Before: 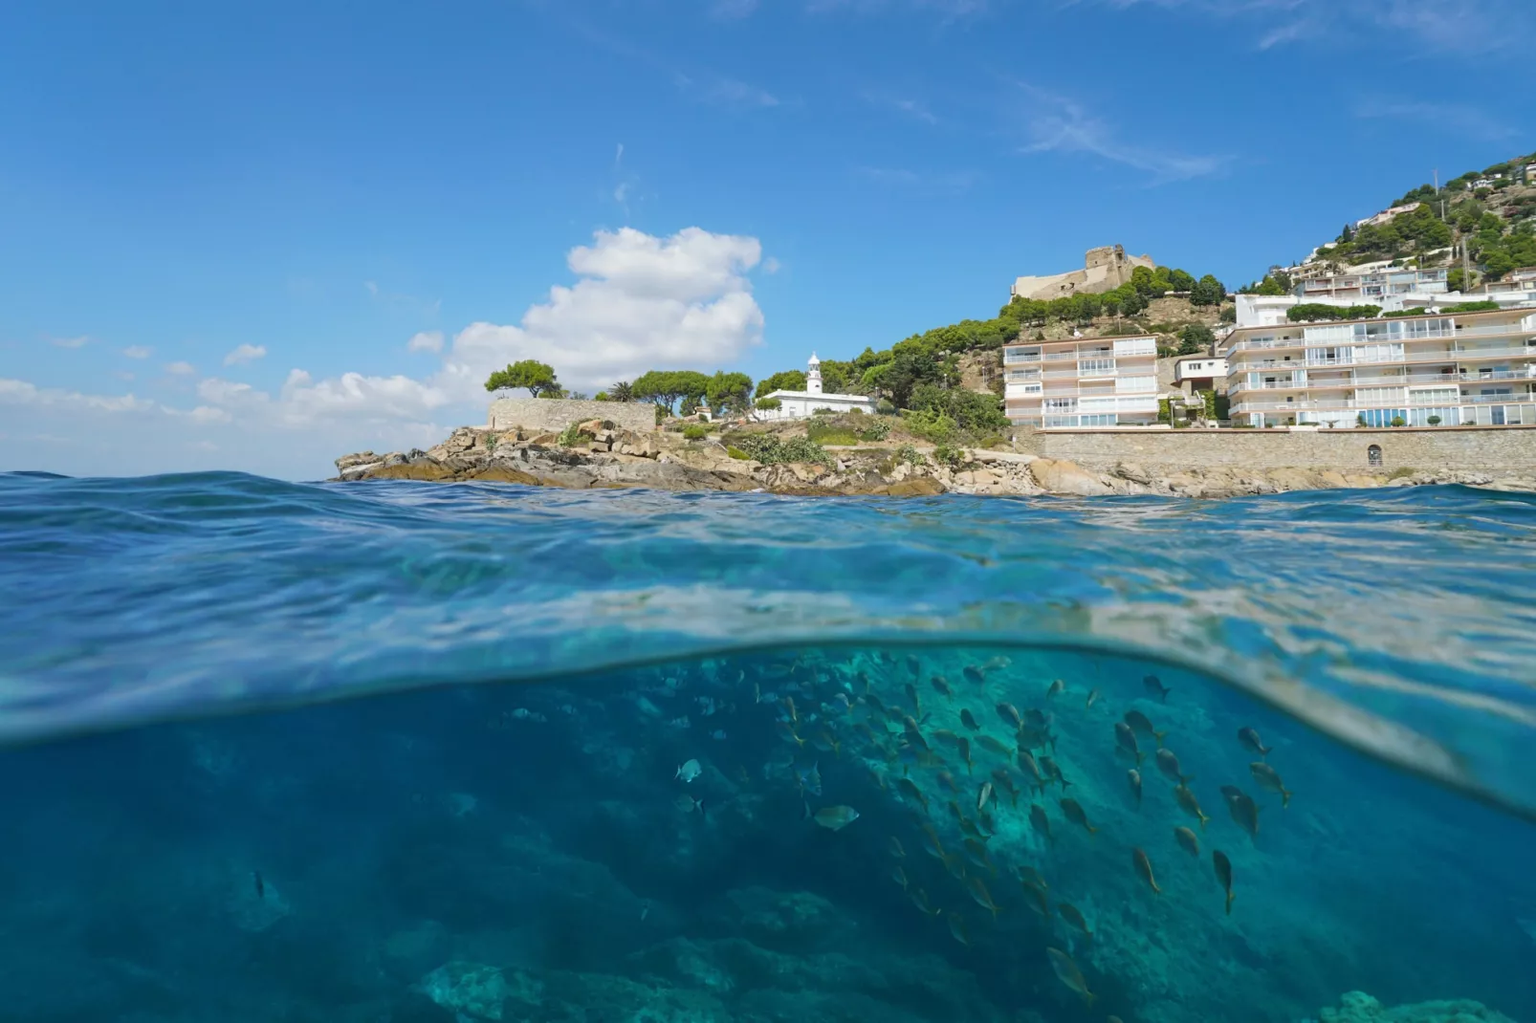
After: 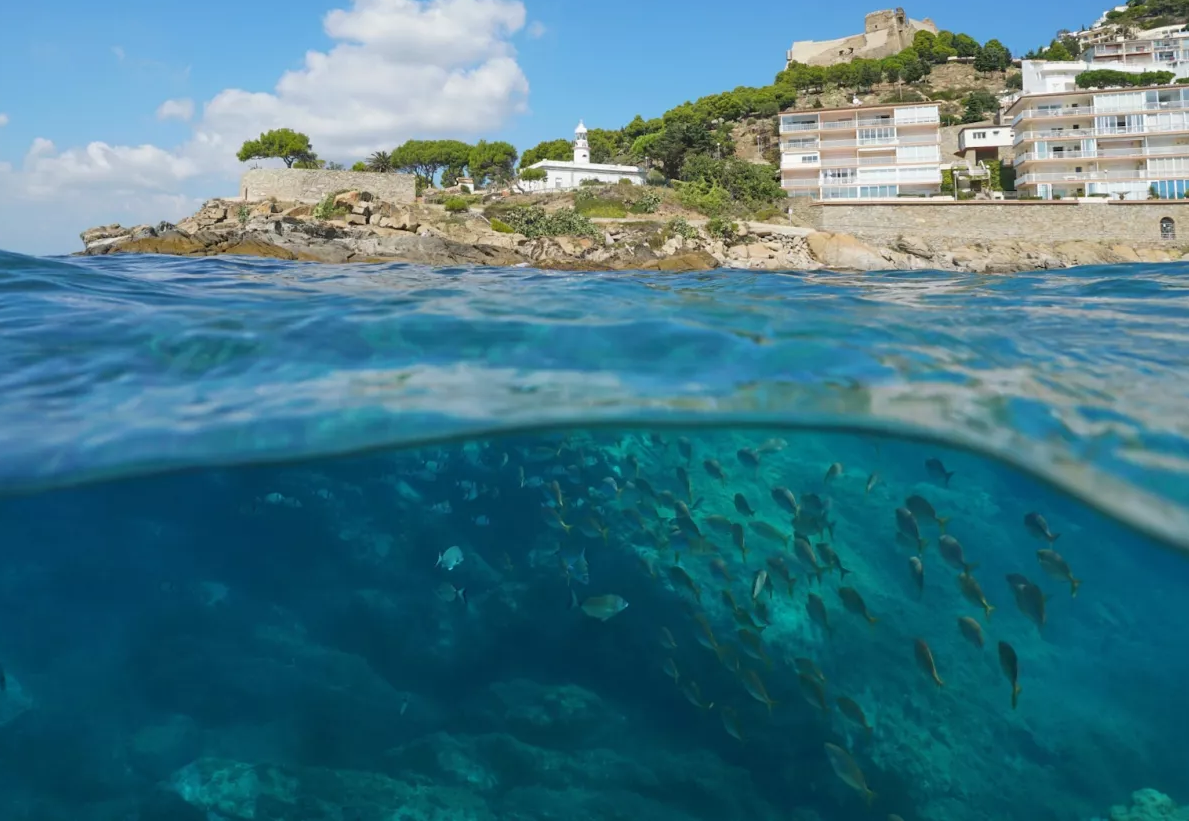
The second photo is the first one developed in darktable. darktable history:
crop: left 16.865%, top 23.217%, right 9.071%
